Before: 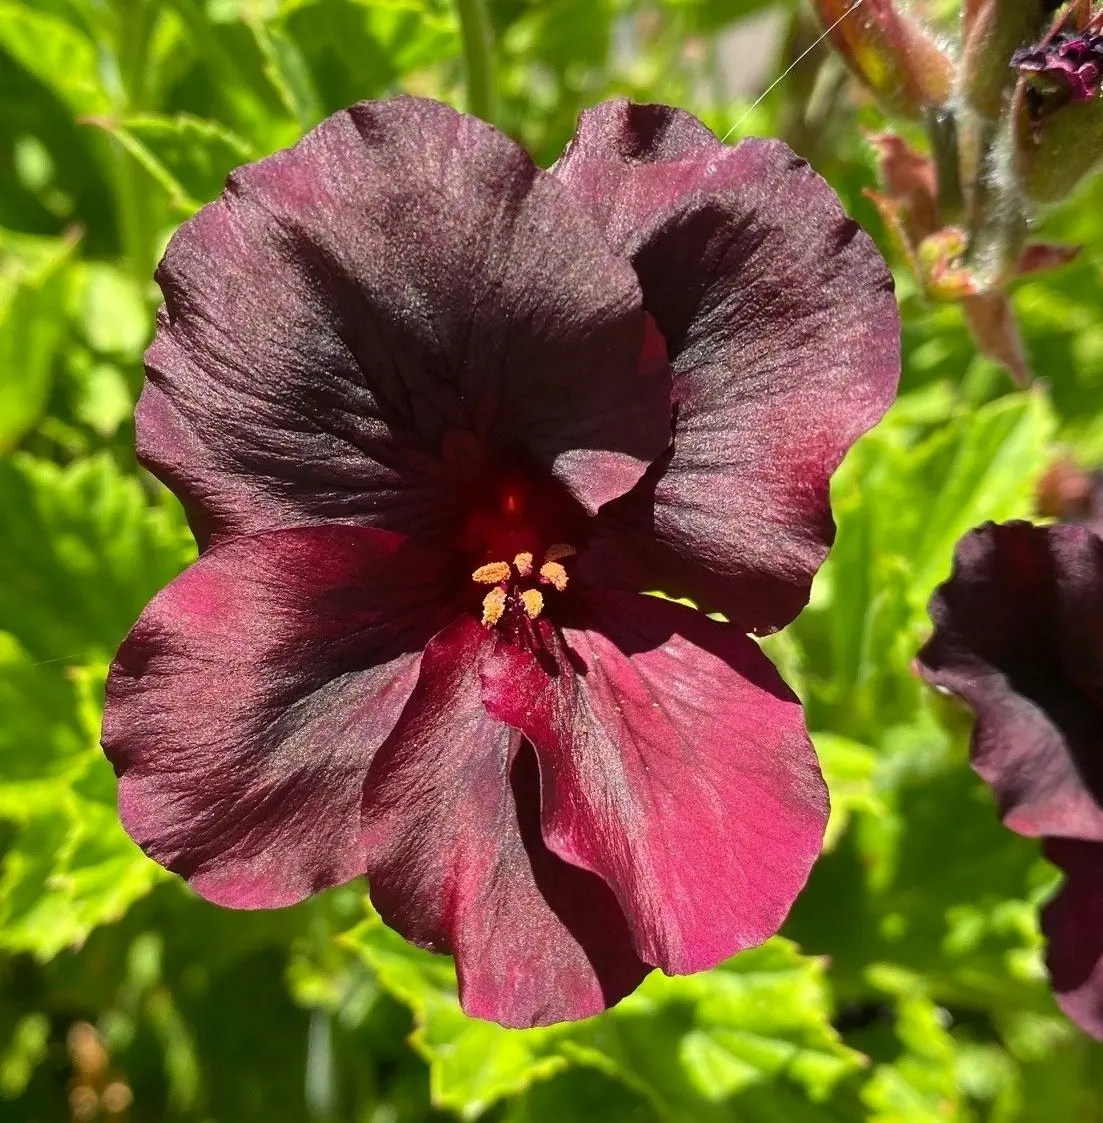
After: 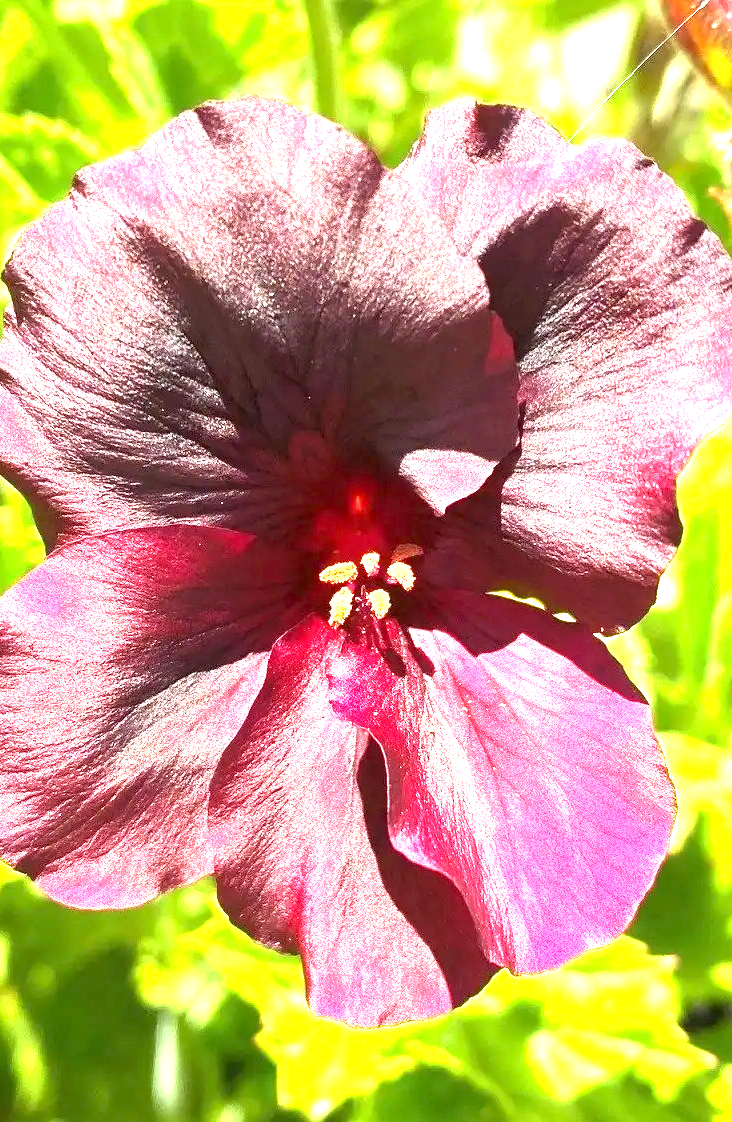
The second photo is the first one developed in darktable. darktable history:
exposure: exposure 2.268 EV, compensate highlight preservation false
crop and rotate: left 13.884%, right 19.663%
